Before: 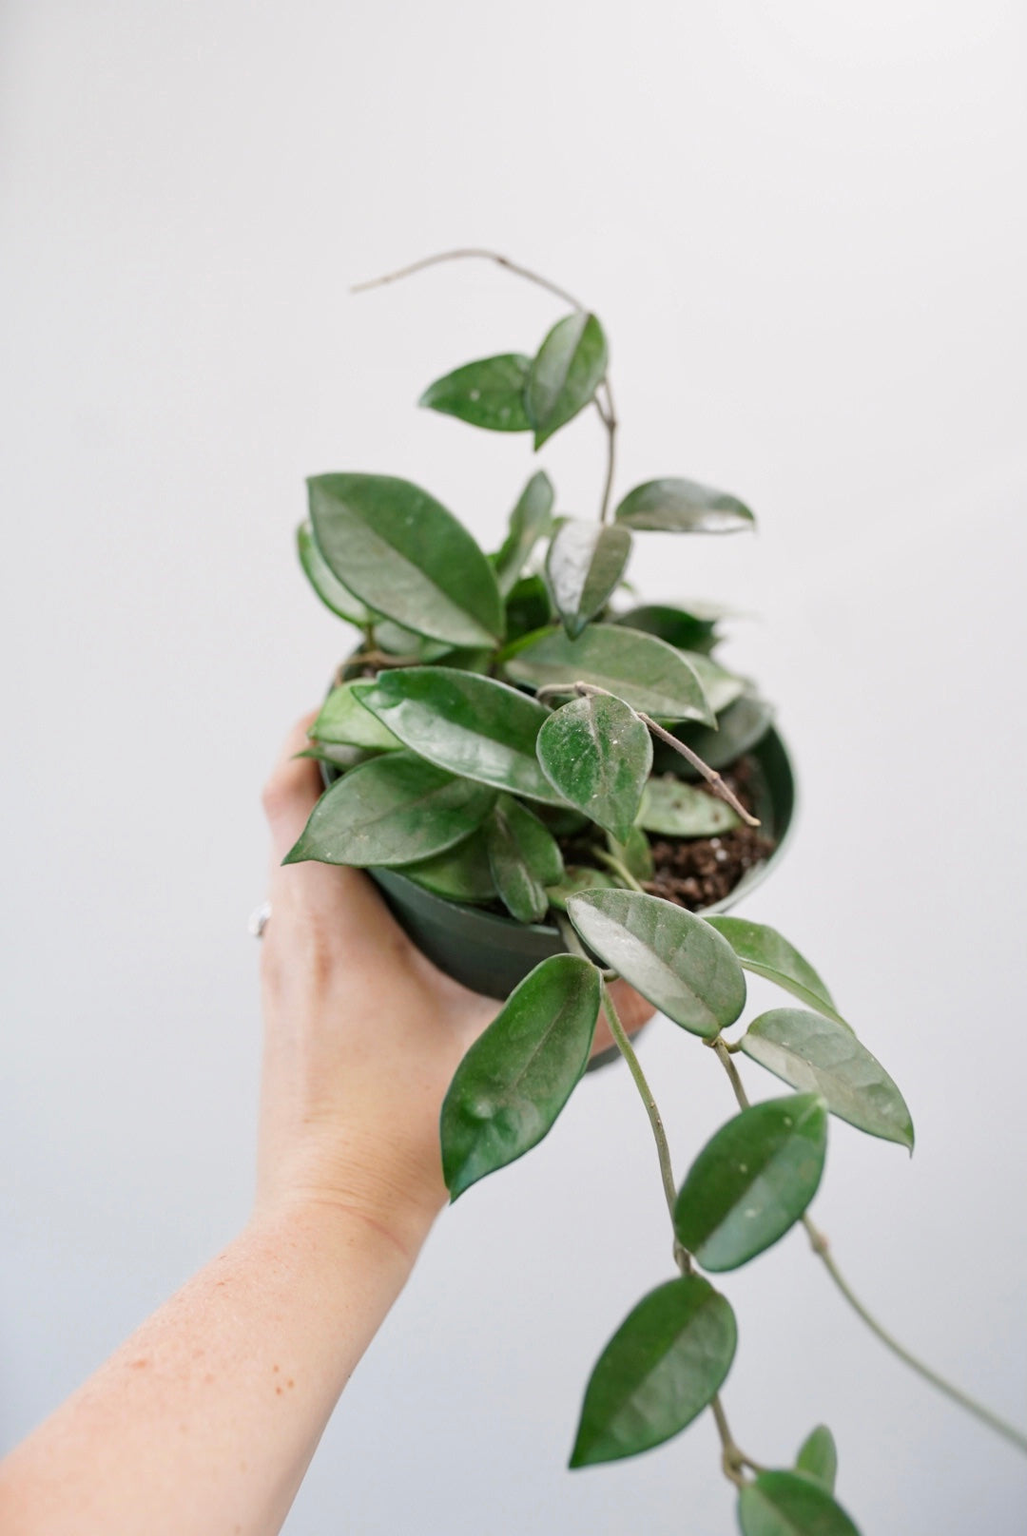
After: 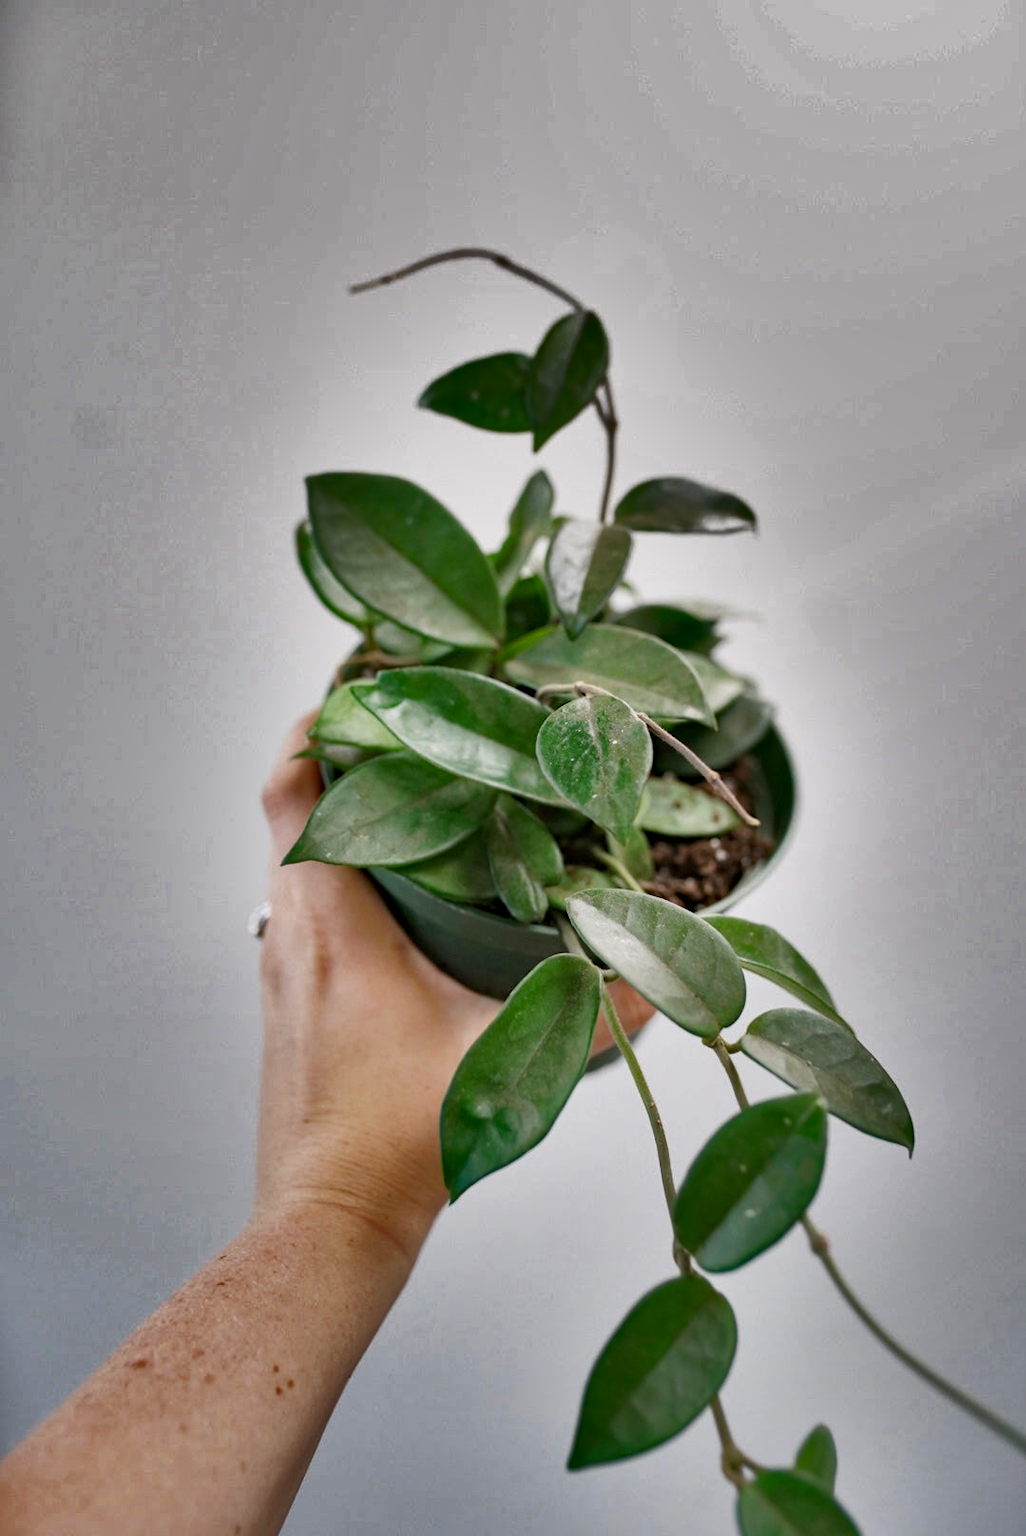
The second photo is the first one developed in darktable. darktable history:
haze removal: strength 0.296, distance 0.245, compatibility mode true, adaptive false
shadows and highlights: shadows 20.84, highlights -83, soften with gaussian
